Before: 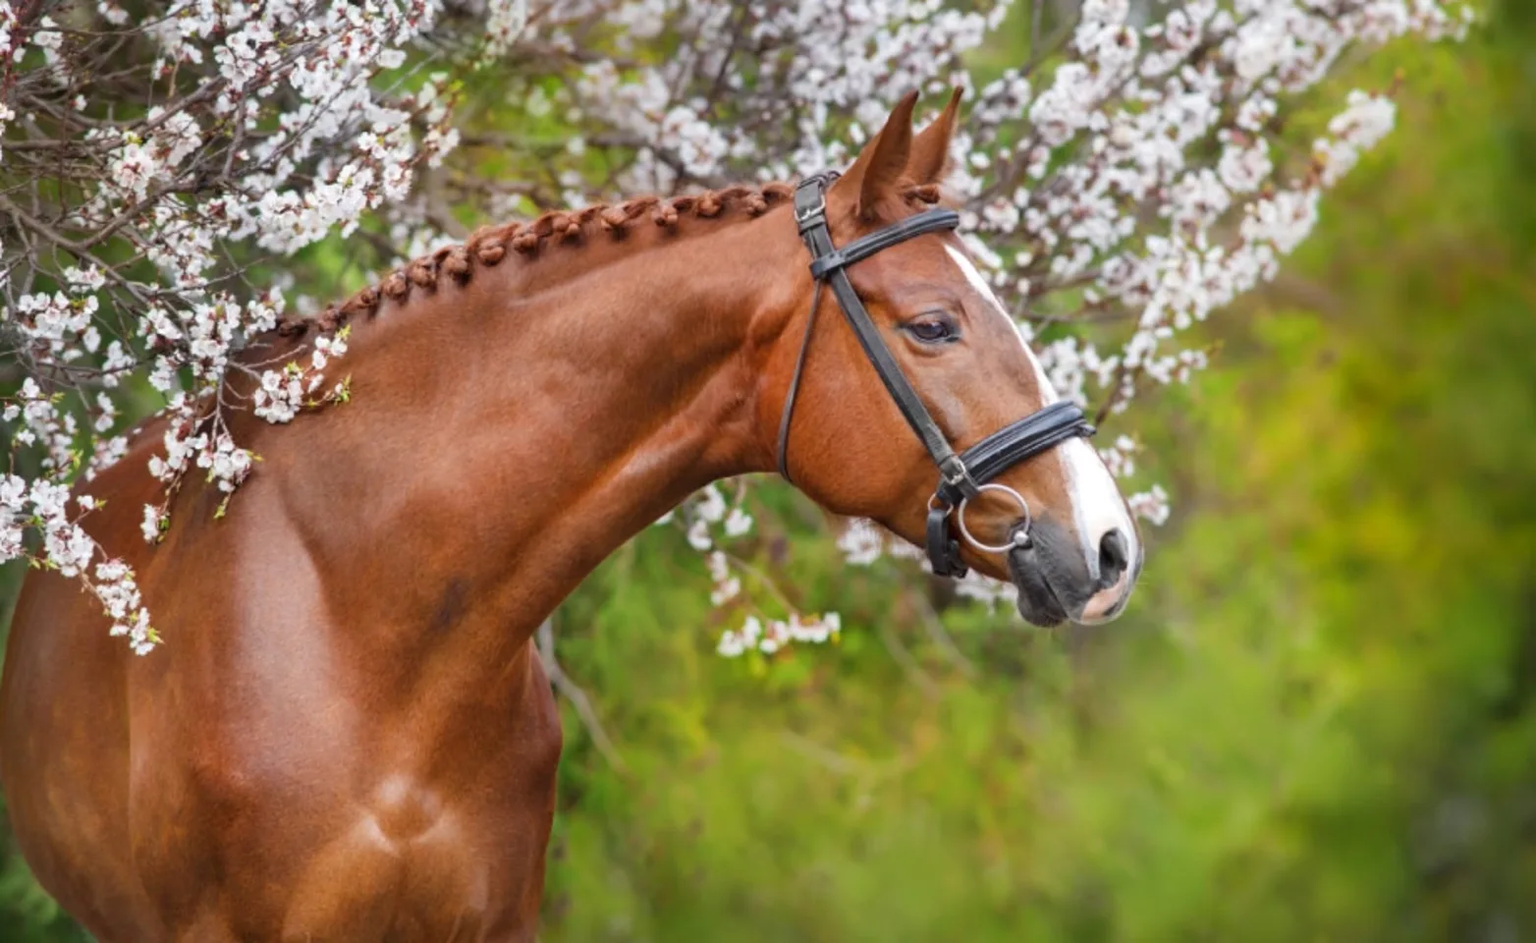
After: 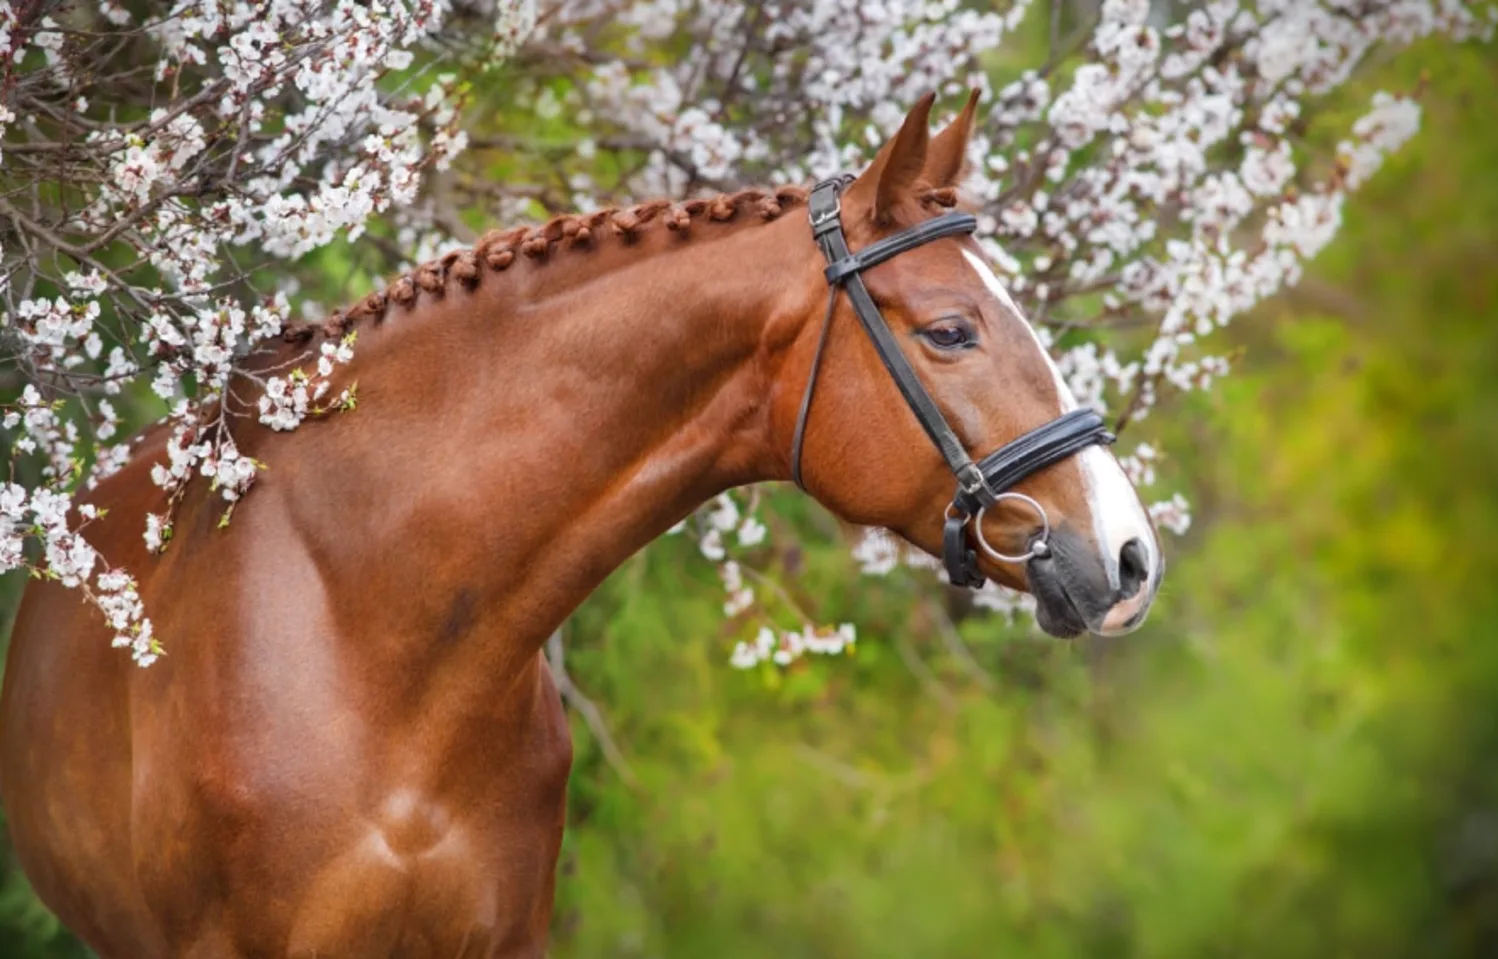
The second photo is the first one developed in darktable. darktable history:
vignetting: fall-off start 99.87%, brightness -0.644, saturation -0.01, center (-0.117, -0.003), width/height ratio 1.306
crop: right 4.162%, bottom 0.021%
